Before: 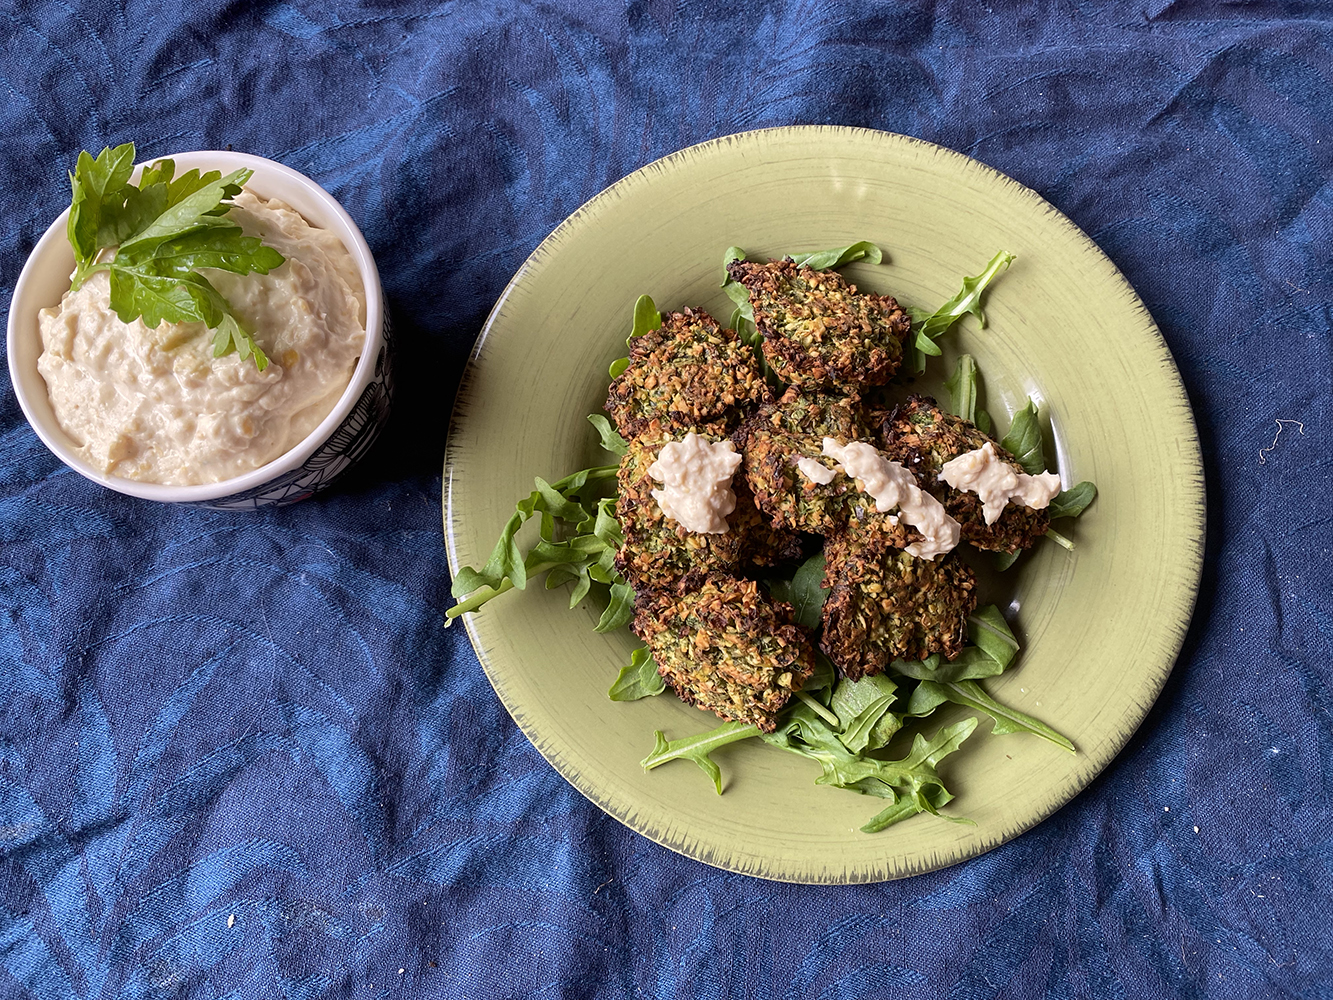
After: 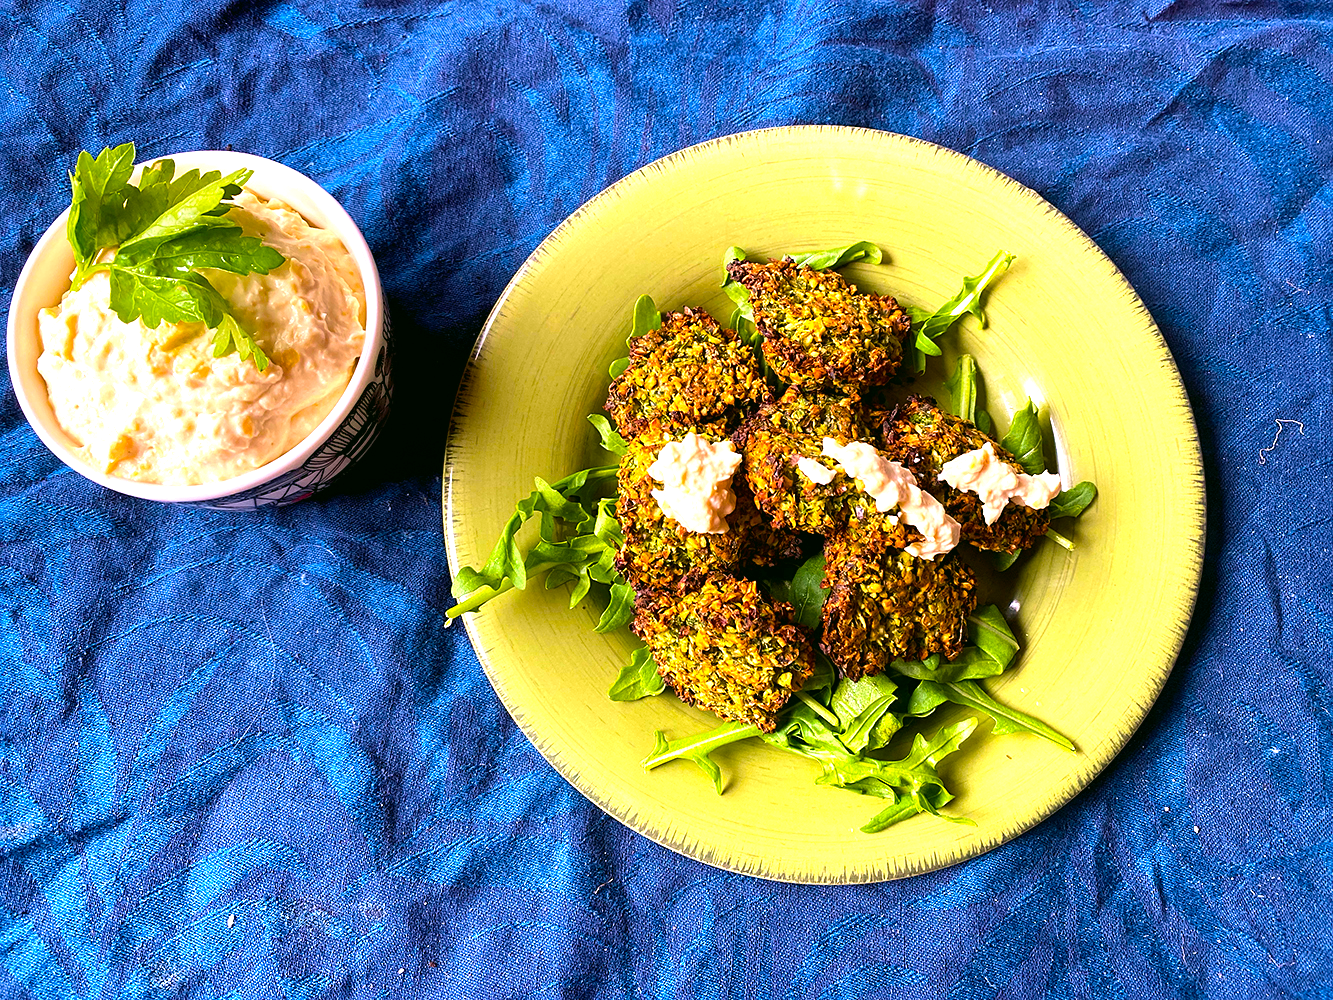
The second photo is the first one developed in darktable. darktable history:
exposure: exposure 0.74 EV, compensate highlight preservation false
sharpen: amount 0.2
color balance rgb: perceptual saturation grading › global saturation 25%, global vibrance 20%
color correction: highlights a* 4.02, highlights b* 4.98, shadows a* -7.55, shadows b* 4.98
color balance: lift [1, 1.001, 0.999, 1.001], gamma [1, 1.004, 1.007, 0.993], gain [1, 0.991, 0.987, 1.013], contrast 7.5%, contrast fulcrum 10%, output saturation 115%
velvia: on, module defaults
